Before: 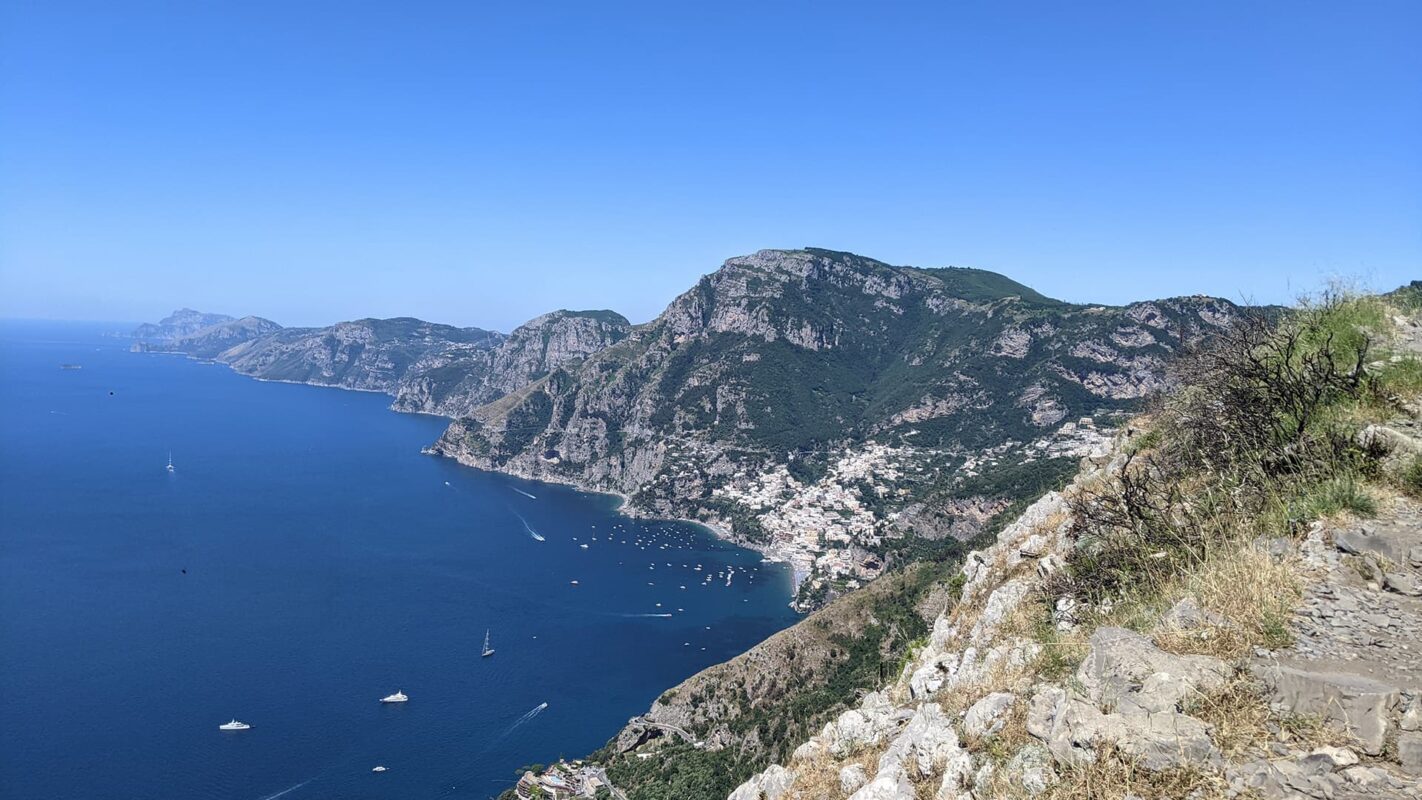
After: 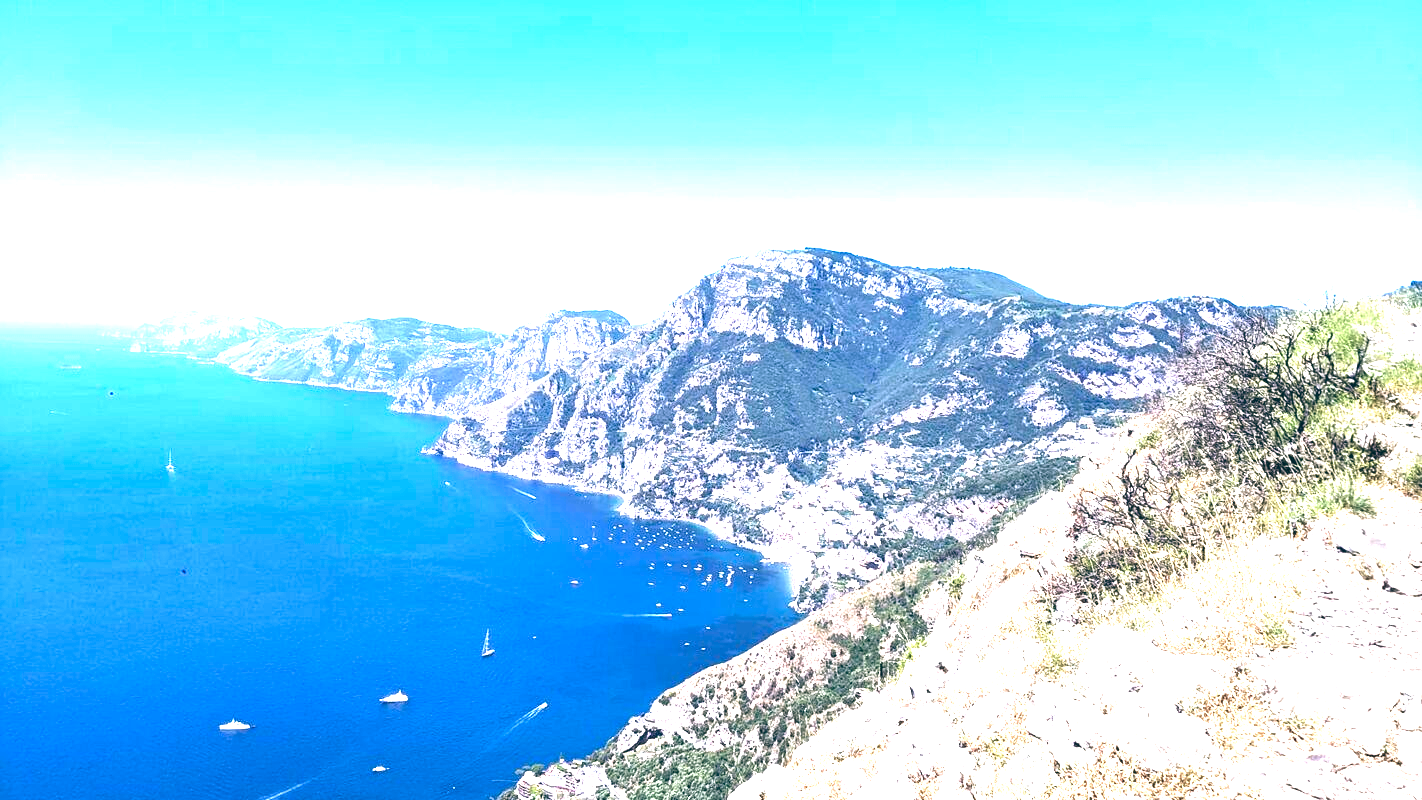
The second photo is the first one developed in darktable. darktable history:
color balance: lift [1.016, 0.983, 1, 1.017], gamma [0.958, 1, 1, 1], gain [0.981, 1.007, 0.993, 1.002], input saturation 118.26%, contrast 13.43%, contrast fulcrum 21.62%, output saturation 82.76%
white balance: red 1.05, blue 1.072
exposure: exposure 2.003 EV, compensate highlight preservation false
